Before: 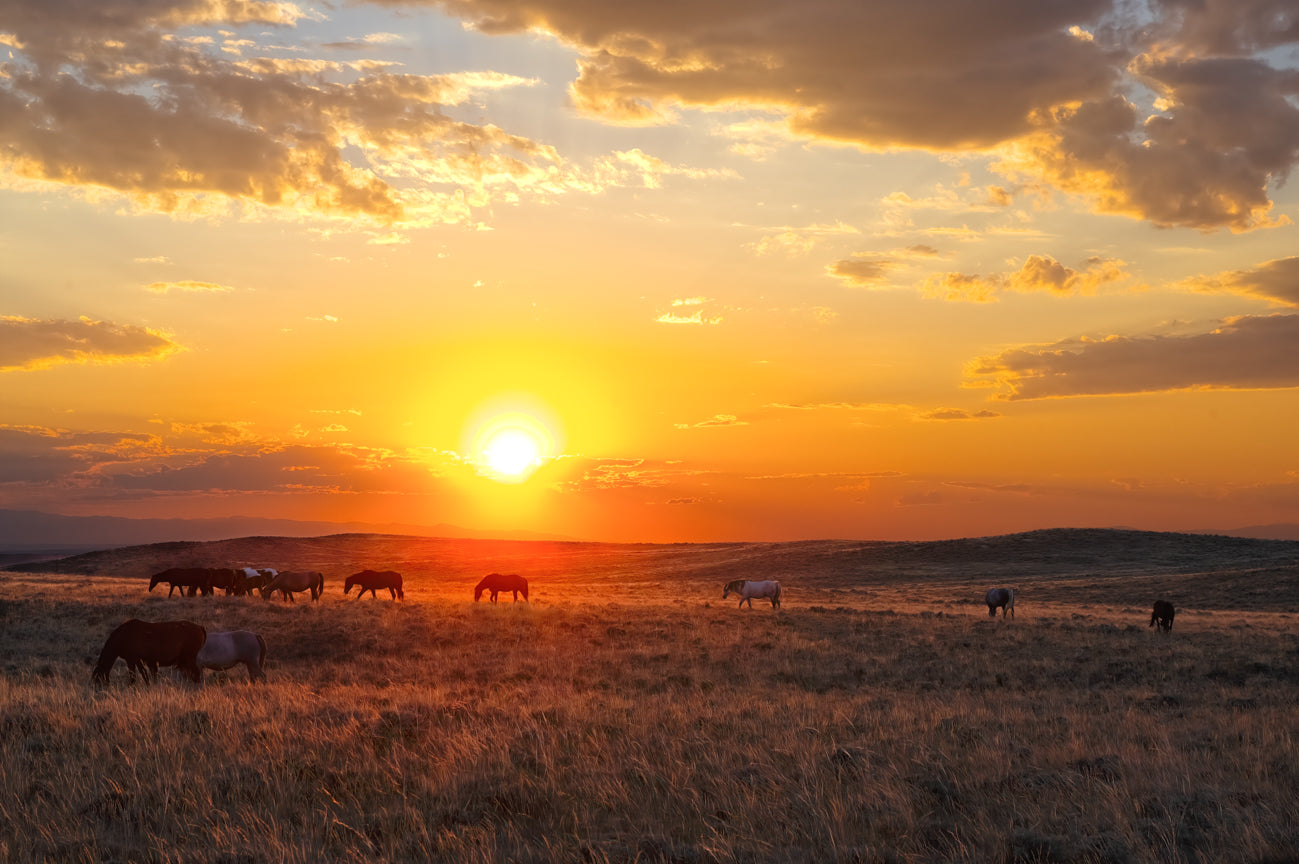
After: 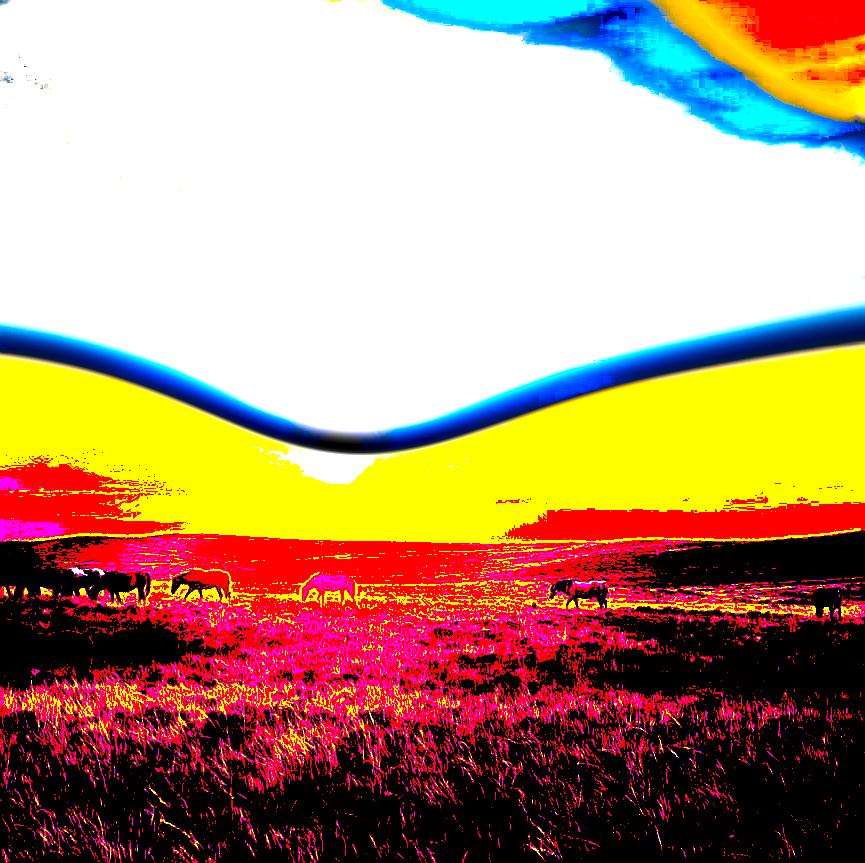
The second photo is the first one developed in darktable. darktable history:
crop and rotate: left 13.365%, right 20.005%
sharpen: radius 1.41, amount 1.249, threshold 0.813
exposure: black level correction 0.099, exposure 3.064 EV, compensate highlight preservation false
shadows and highlights: white point adjustment -3.5, highlights -63.52, soften with gaussian
